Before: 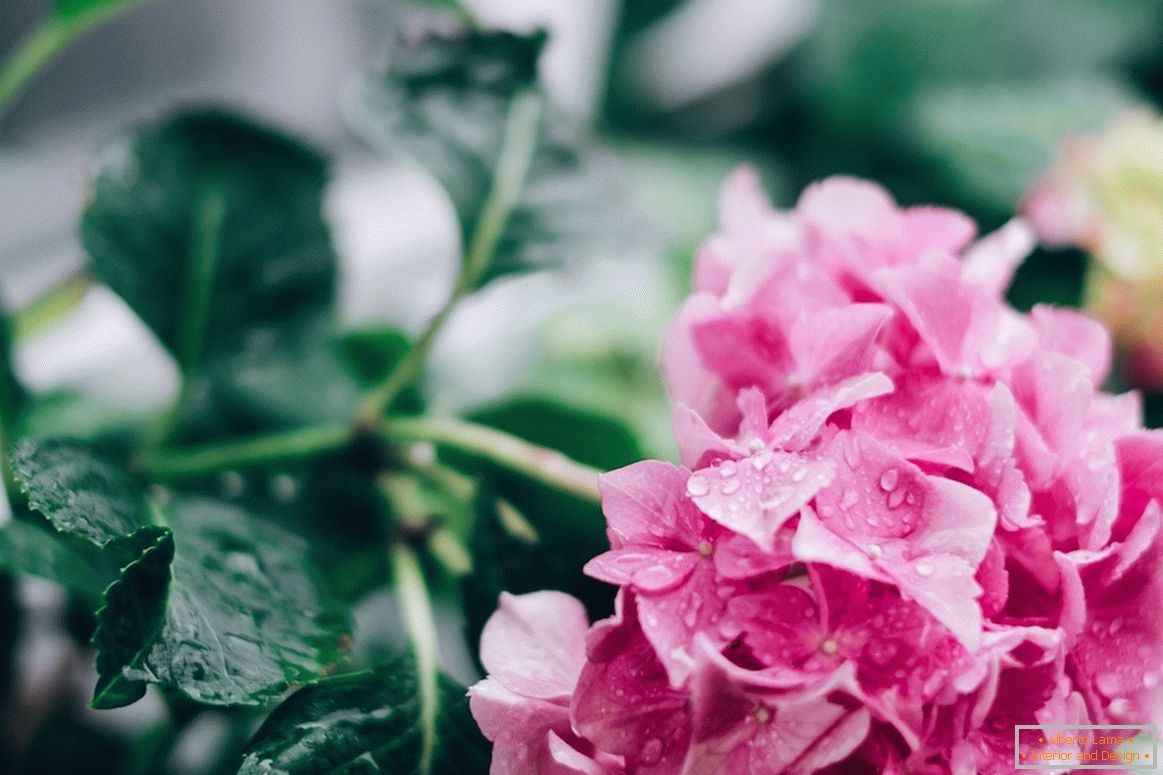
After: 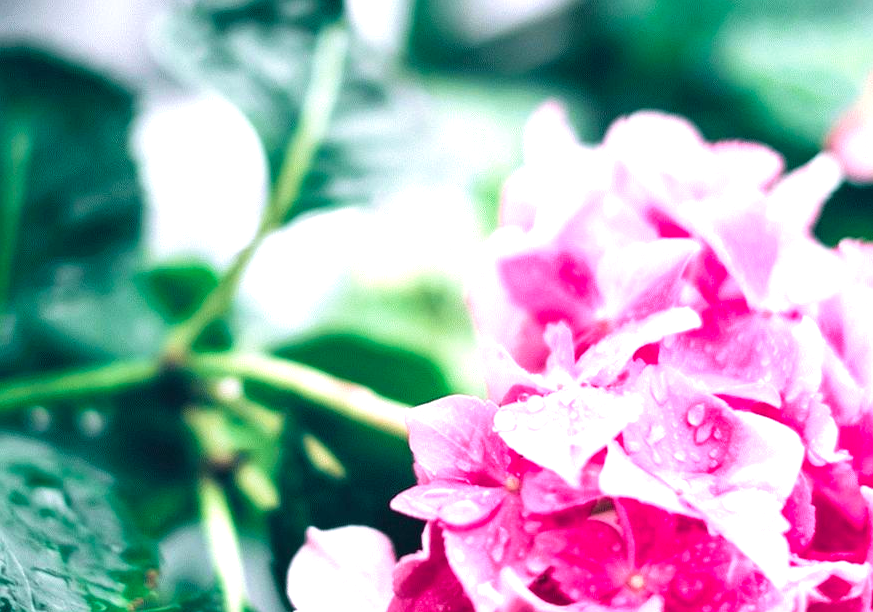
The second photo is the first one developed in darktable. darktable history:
crop: left 16.644%, top 8.508%, right 8.266%, bottom 12.505%
exposure: black level correction 0, exposure 1.097 EV, compensate highlight preservation false
contrast brightness saturation: saturation 0.097
velvia: on, module defaults
